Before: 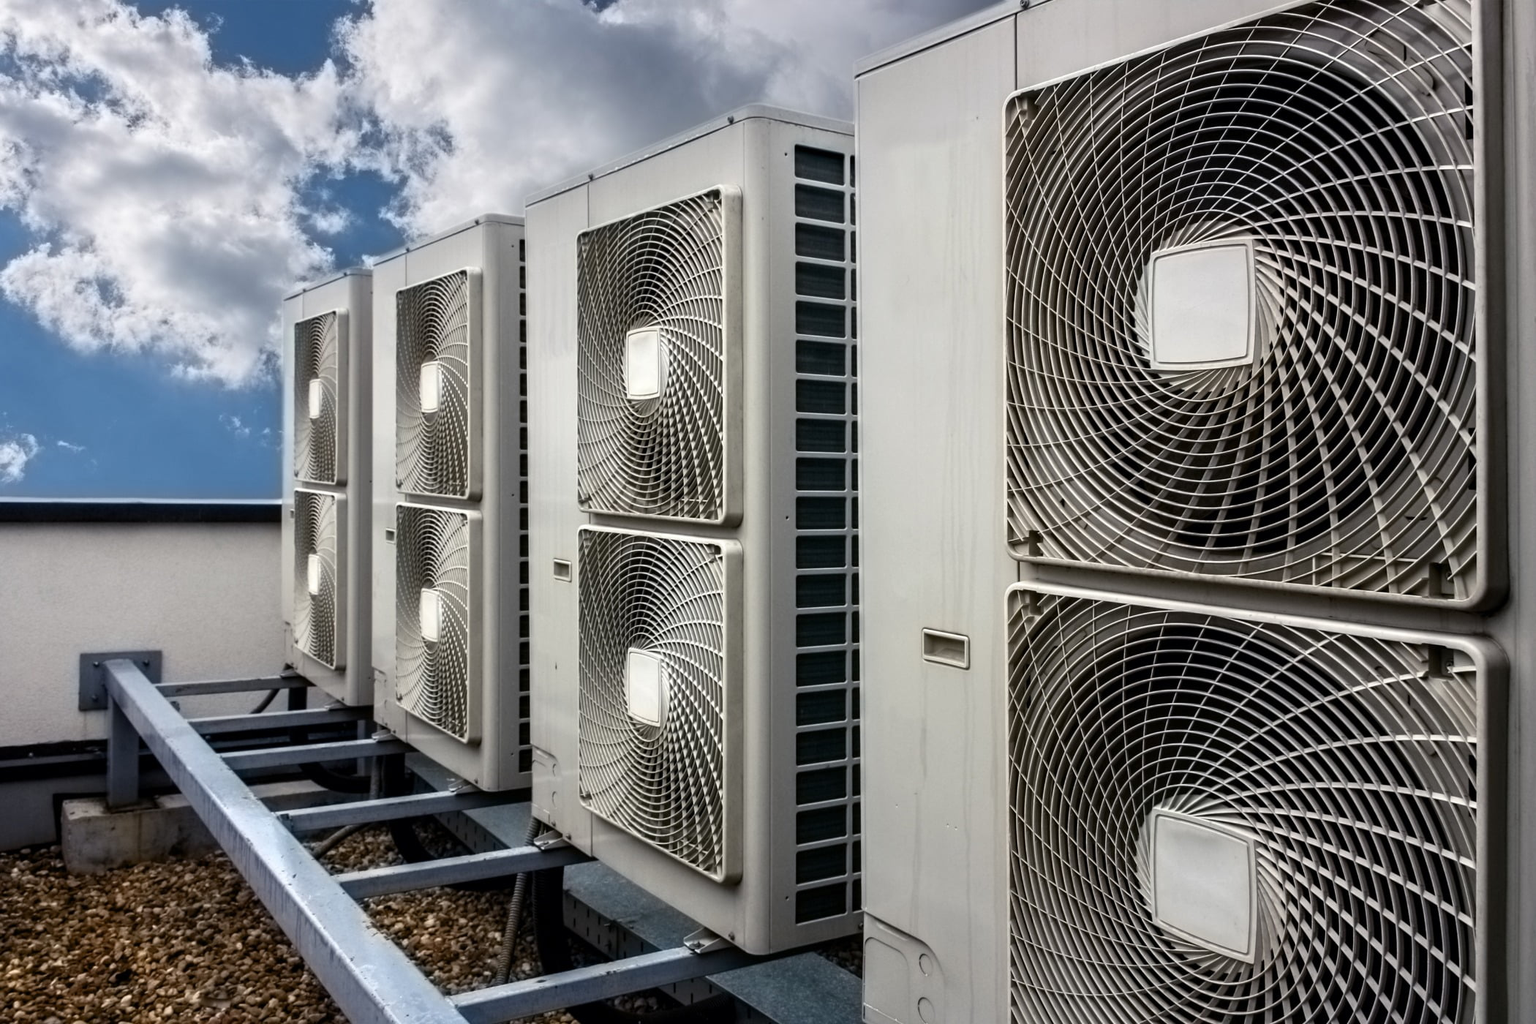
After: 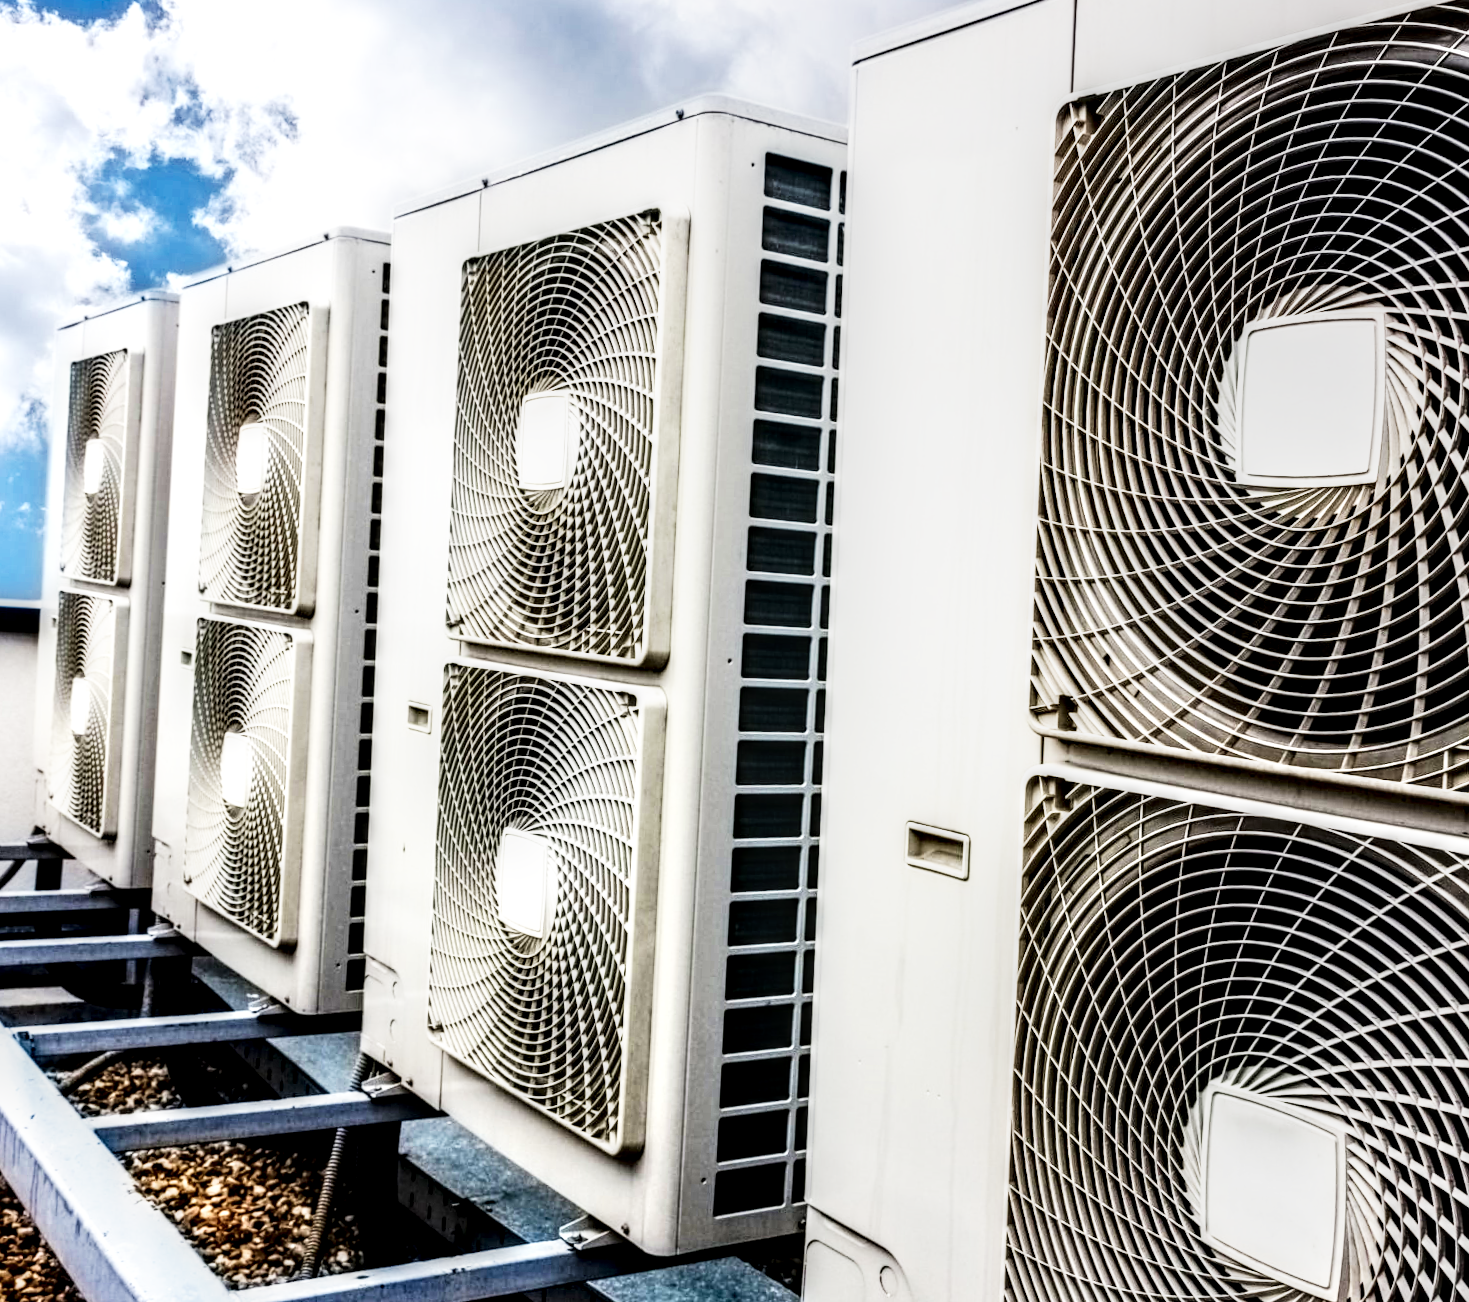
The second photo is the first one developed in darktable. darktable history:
base curve: curves: ch0 [(0, 0) (0.007, 0.004) (0.027, 0.03) (0.046, 0.07) (0.207, 0.54) (0.442, 0.872) (0.673, 0.972) (1, 1)], preserve colors none
crop and rotate: angle -2.87°, left 14.043%, top 0.036%, right 10.83%, bottom 0.048%
tone curve: curves: ch0 [(0, 0.012) (0.144, 0.137) (0.326, 0.386) (0.489, 0.573) (0.656, 0.763) (0.849, 0.902) (1, 0.974)]; ch1 [(0, 0) (0.366, 0.367) (0.475, 0.453) (0.487, 0.501) (0.519, 0.527) (0.544, 0.579) (0.562, 0.619) (0.622, 0.694) (1, 1)]; ch2 [(0, 0) (0.333, 0.346) (0.375, 0.375) (0.424, 0.43) (0.476, 0.492) (0.502, 0.503) (0.533, 0.541) (0.572, 0.615) (0.605, 0.656) (0.641, 0.709) (1, 1)]
local contrast: highlights 16%, detail 185%
